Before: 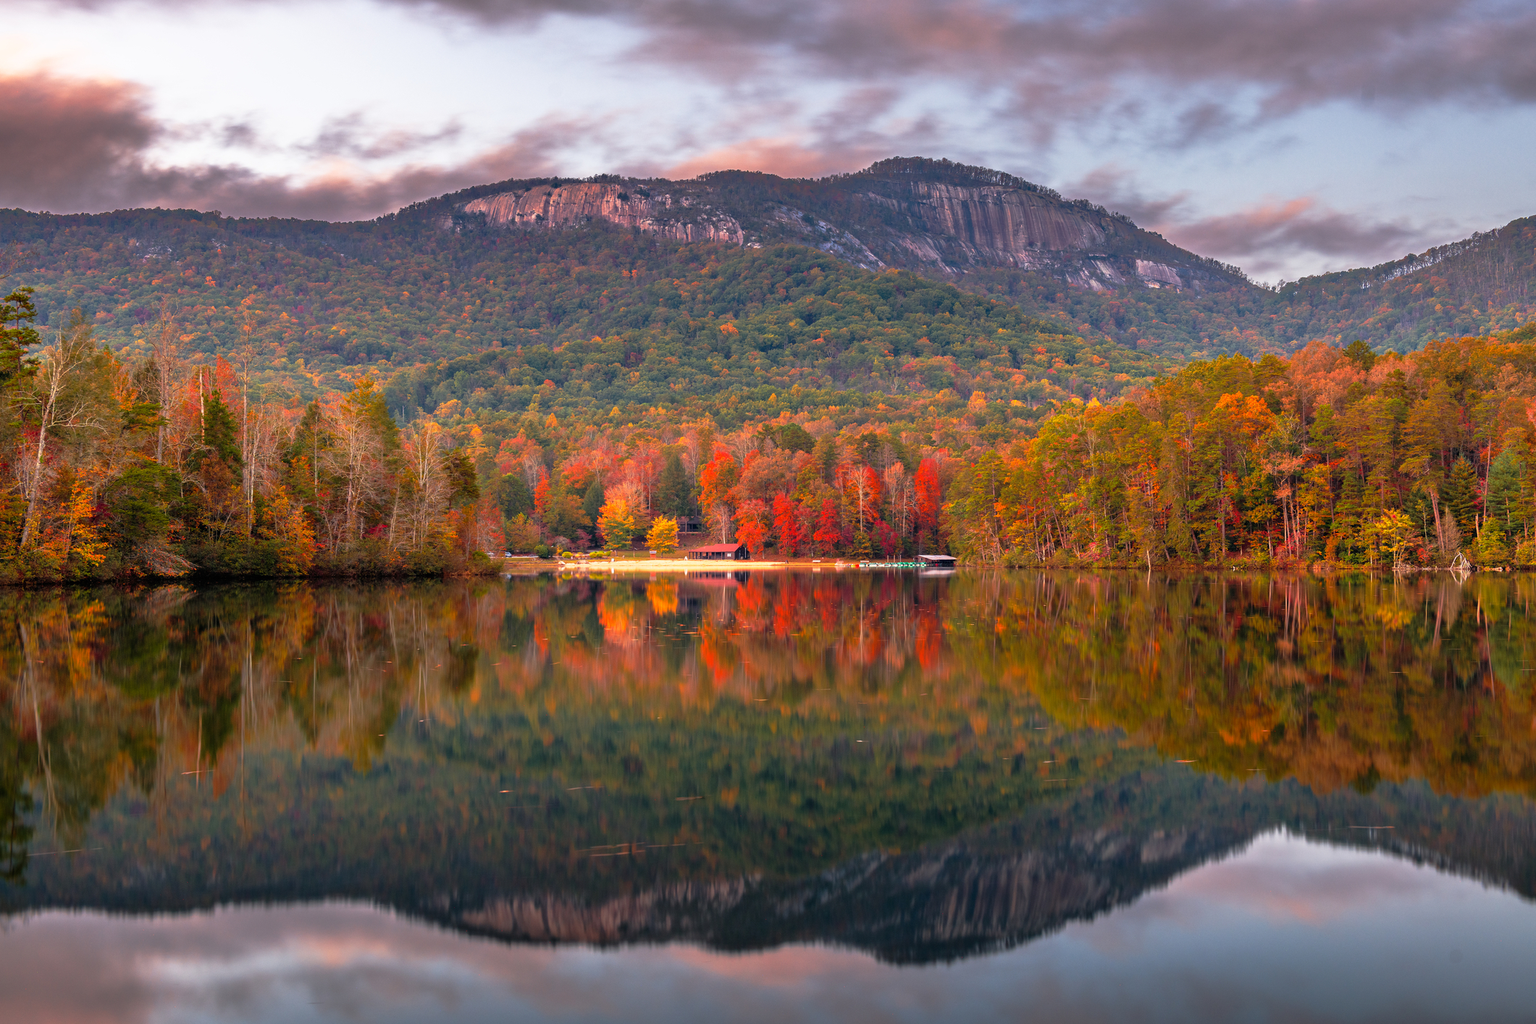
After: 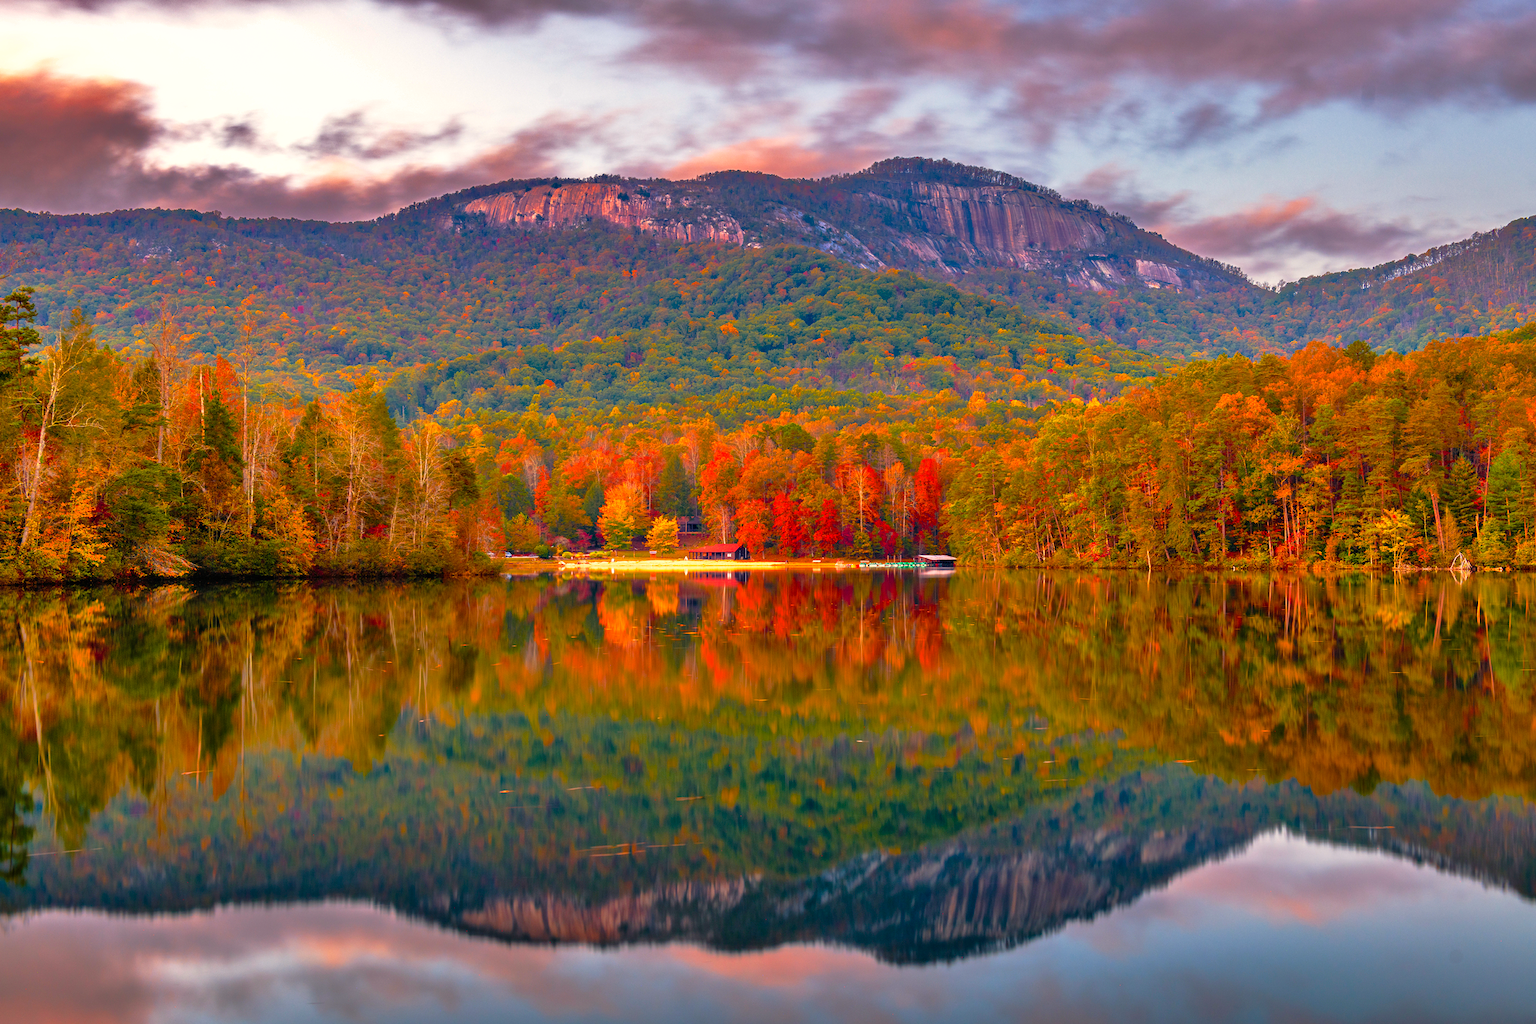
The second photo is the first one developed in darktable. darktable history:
shadows and highlights: shadows 60.2, highlights -60.15, soften with gaussian
color balance rgb: shadows lift › chroma 0.655%, shadows lift › hue 114.14°, highlights gain › chroma 3.073%, highlights gain › hue 76.32°, perceptual saturation grading › global saturation 20%, perceptual saturation grading › highlights -14.318%, perceptual saturation grading › shadows 49.761%, perceptual brilliance grading › global brilliance 3.833%, global vibrance 45.265%
